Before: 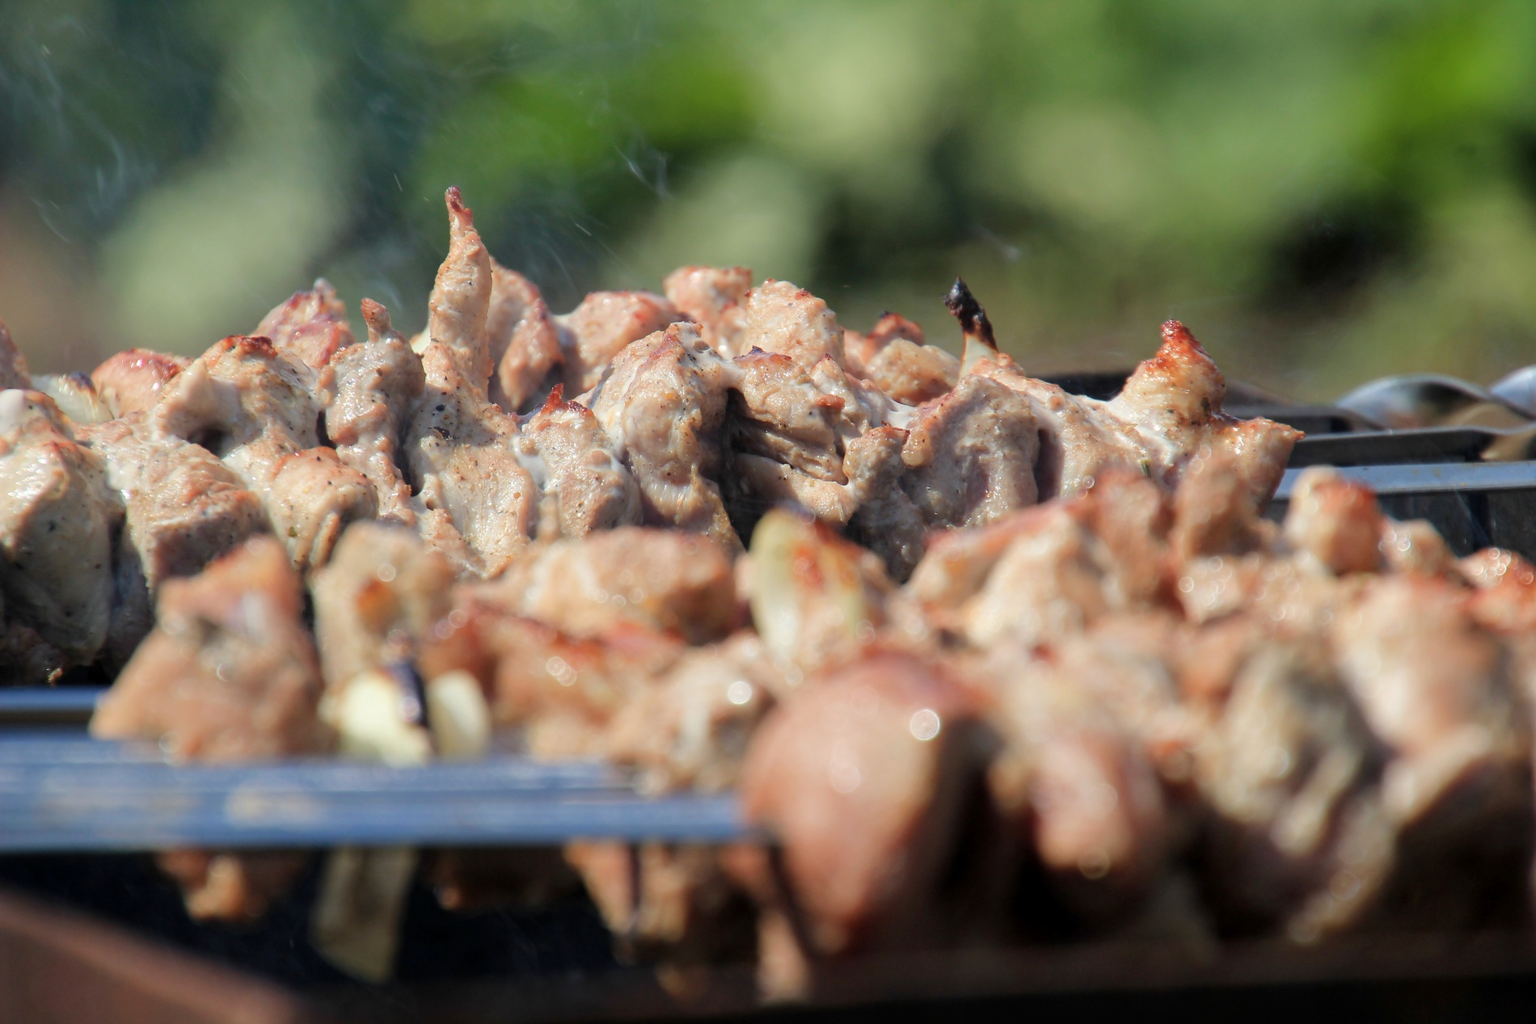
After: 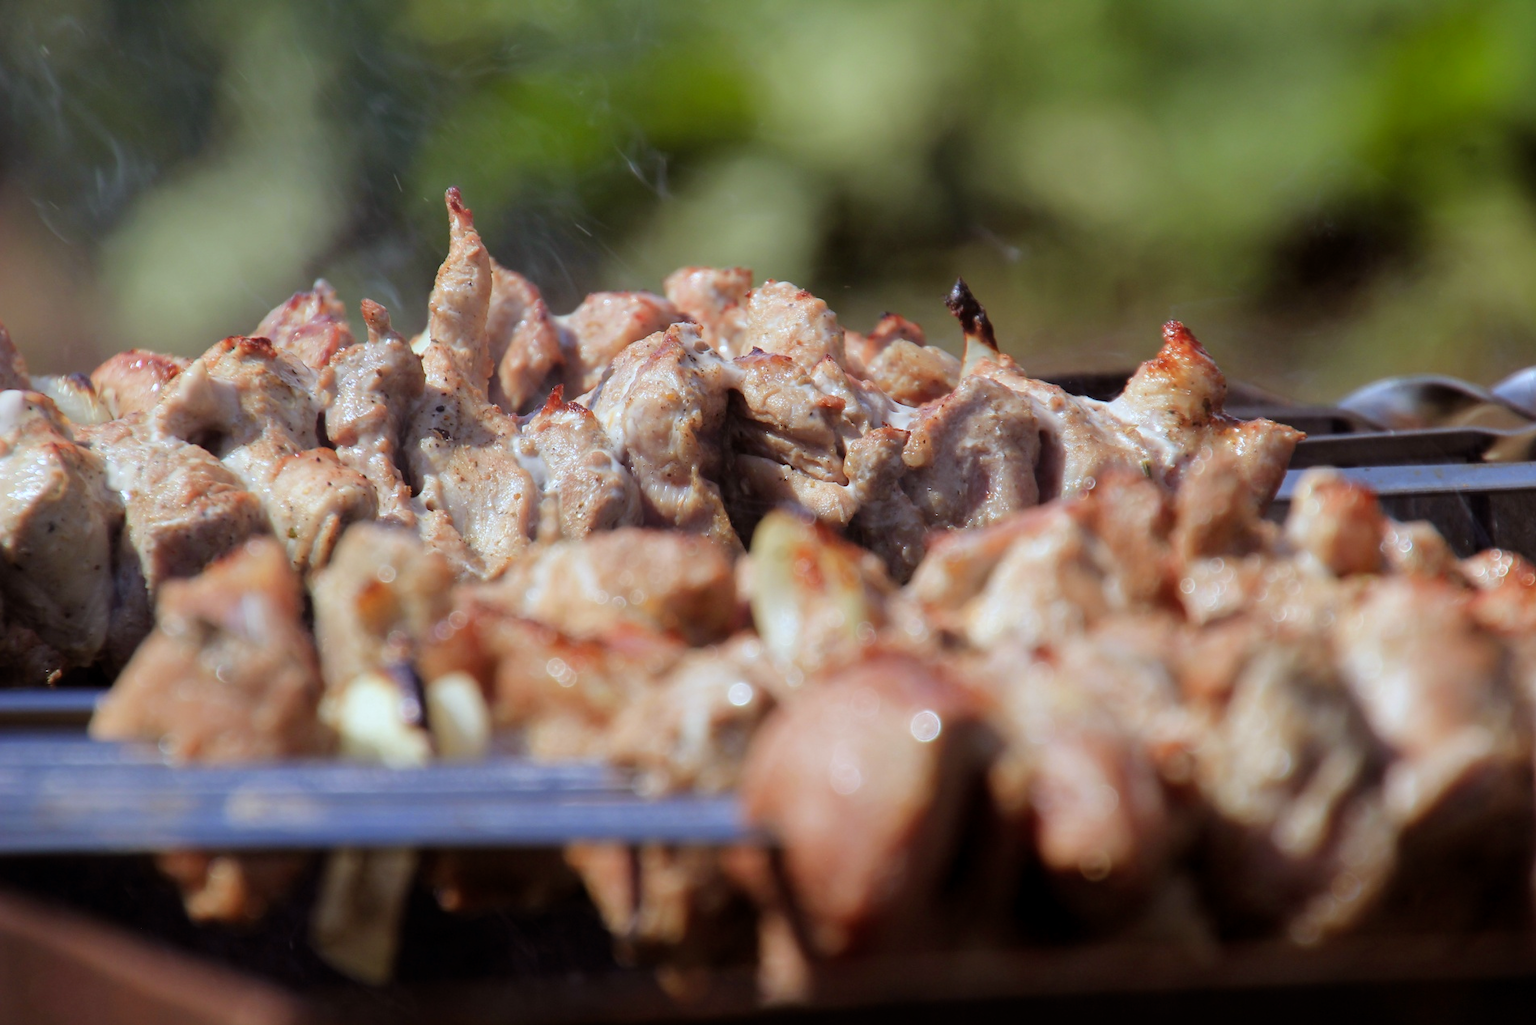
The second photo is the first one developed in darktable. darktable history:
rgb levels: mode RGB, independent channels, levels [[0, 0.5, 1], [0, 0.521, 1], [0, 0.536, 1]]
white balance: red 0.924, blue 1.095
crop and rotate: left 0.126%
